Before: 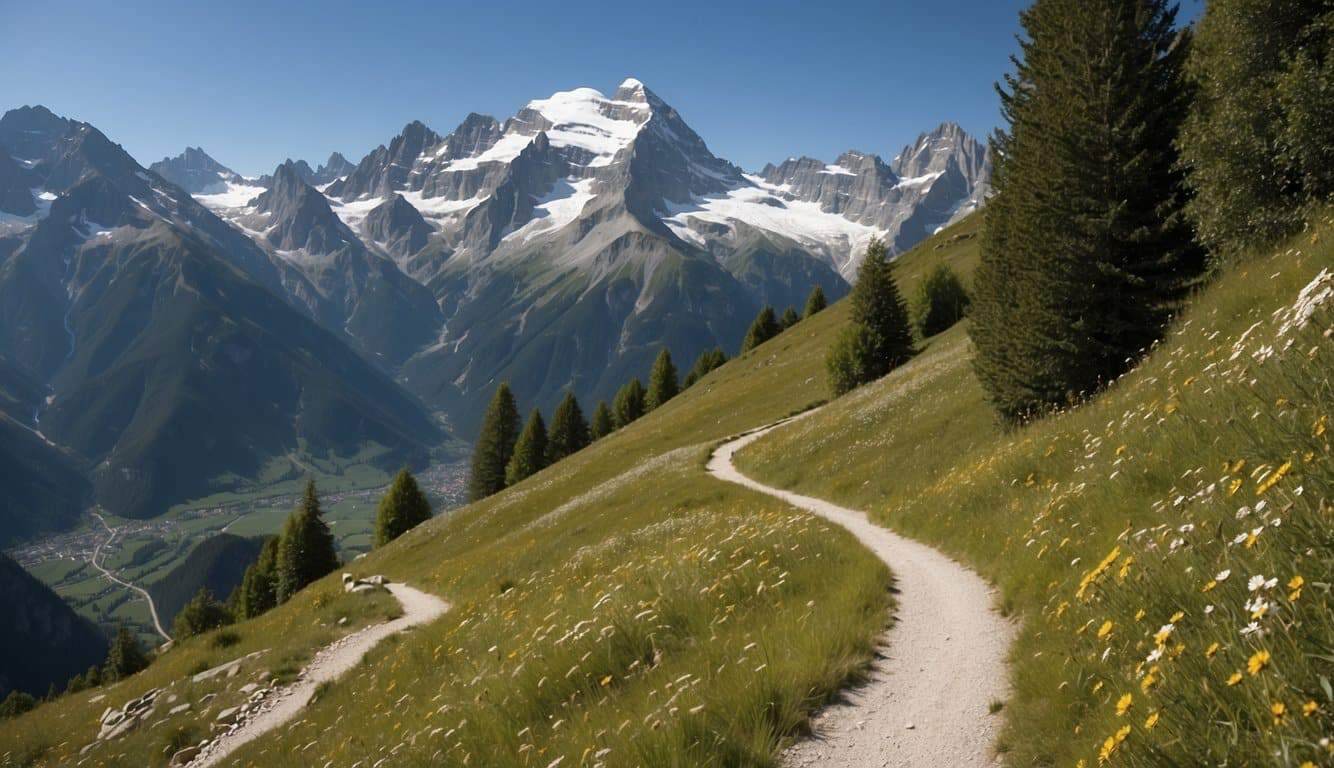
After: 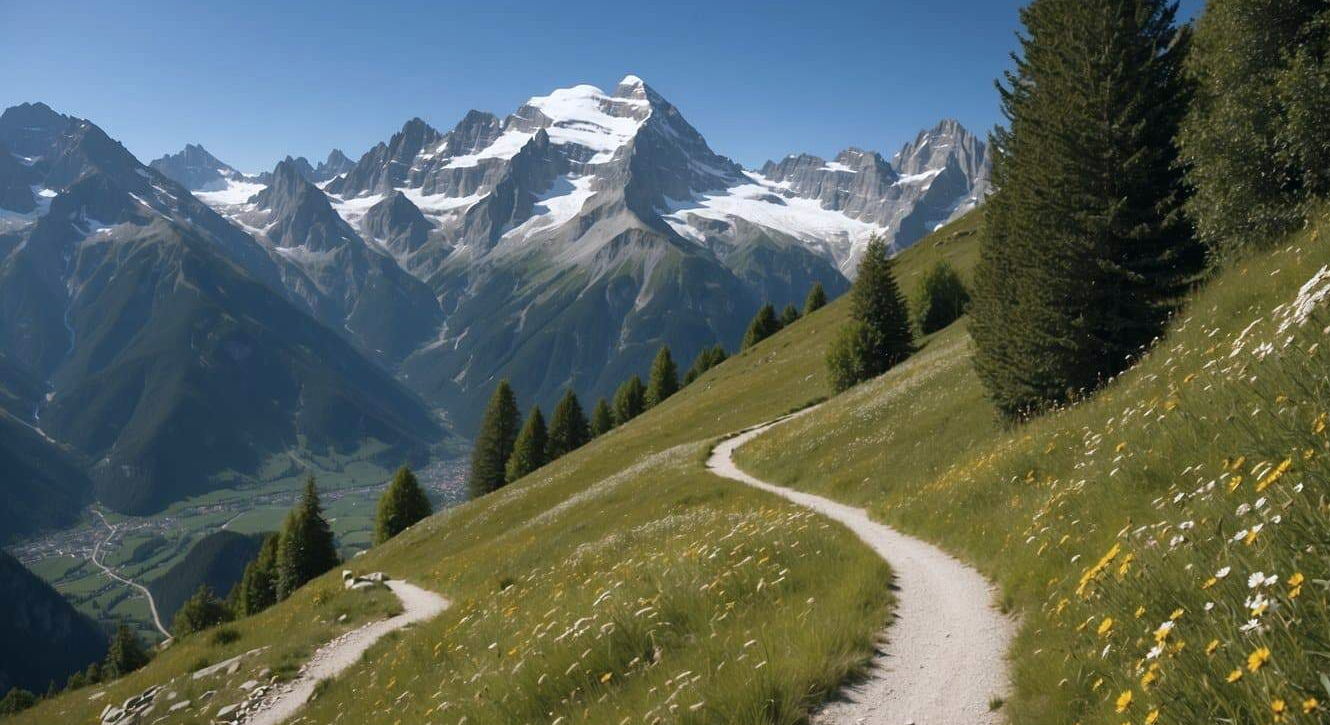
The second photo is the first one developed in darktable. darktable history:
white balance: red 0.98, blue 1.034
crop: top 0.448%, right 0.264%, bottom 5.045%
color balance: mode lift, gamma, gain (sRGB), lift [1, 1, 1.022, 1.026]
